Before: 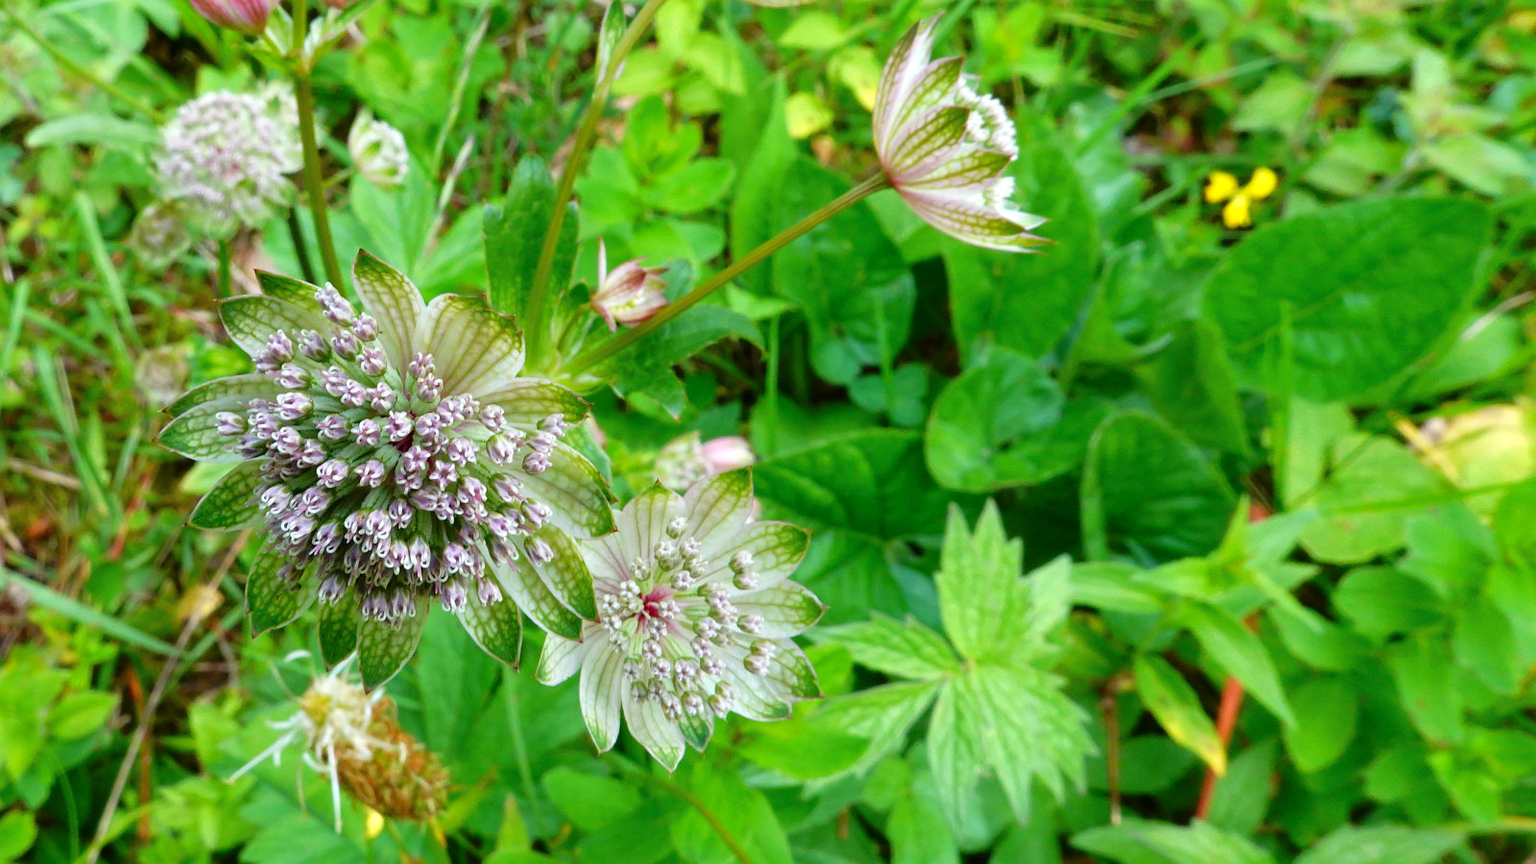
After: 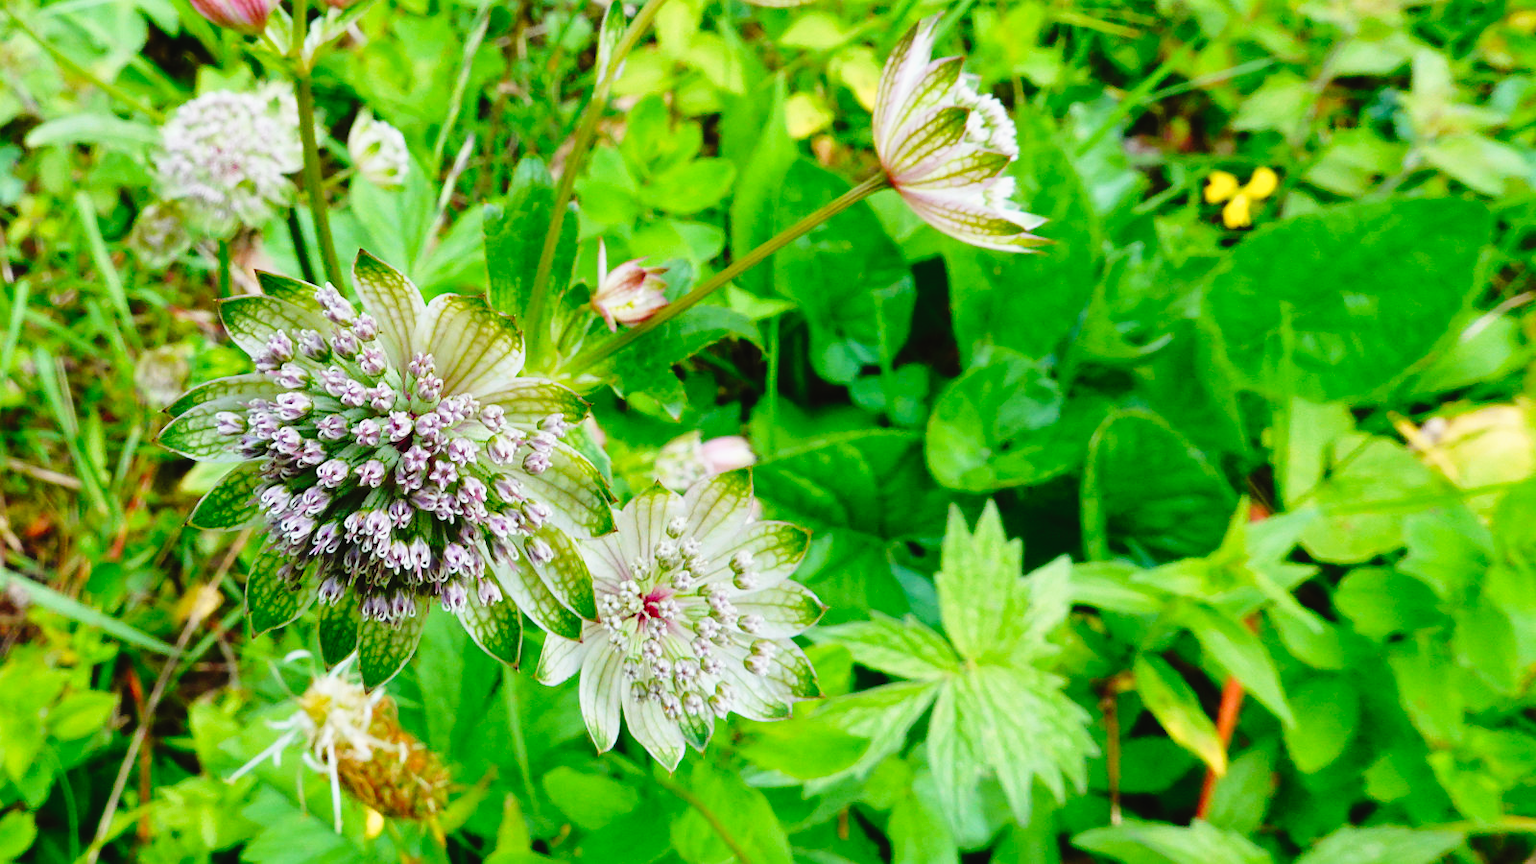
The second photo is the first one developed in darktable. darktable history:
tone curve: curves: ch0 [(0, 0.023) (0.132, 0.075) (0.256, 0.2) (0.454, 0.495) (0.708, 0.78) (0.844, 0.896) (1, 0.98)]; ch1 [(0, 0) (0.37, 0.308) (0.478, 0.46) (0.499, 0.5) (0.513, 0.508) (0.526, 0.533) (0.59, 0.612) (0.764, 0.804) (1, 1)]; ch2 [(0, 0) (0.312, 0.313) (0.461, 0.454) (0.48, 0.477) (0.503, 0.5) (0.526, 0.54) (0.564, 0.595) (0.631, 0.676) (0.713, 0.767) (0.985, 0.966)], preserve colors none
